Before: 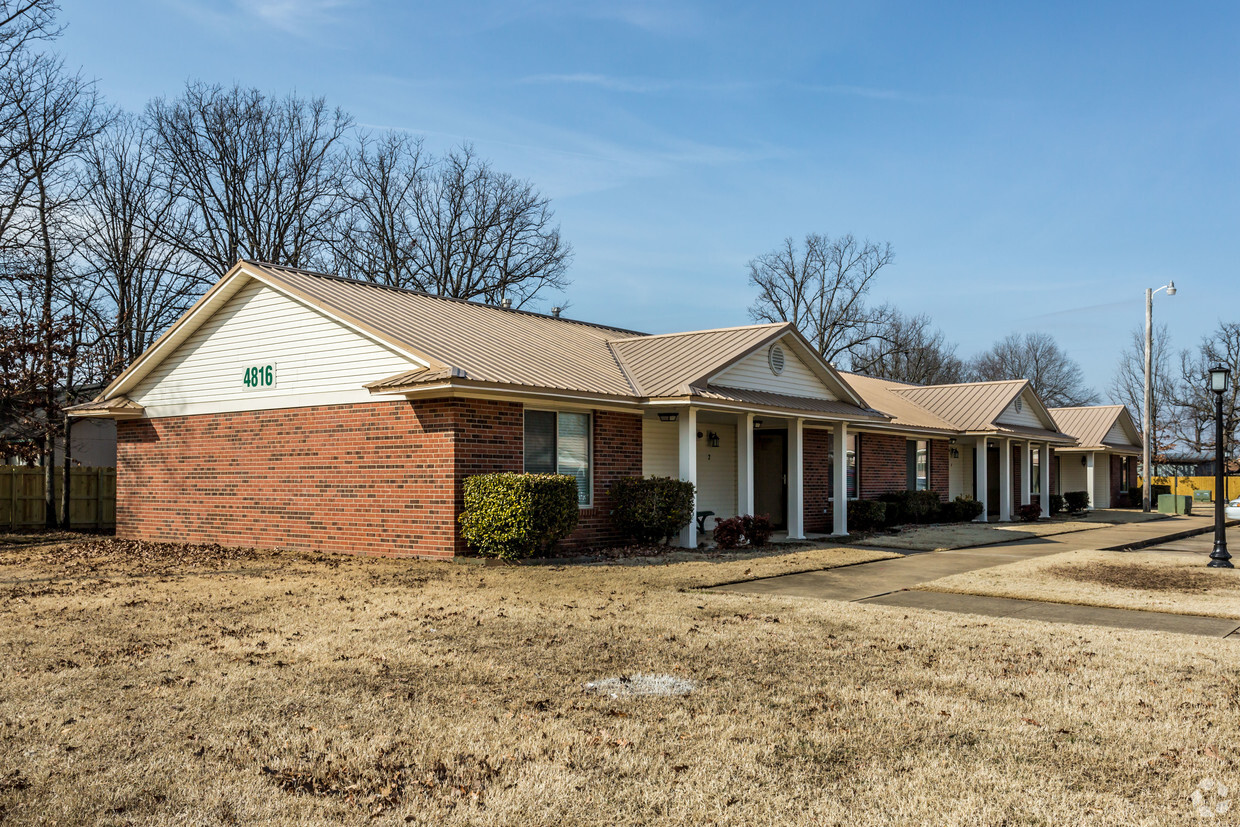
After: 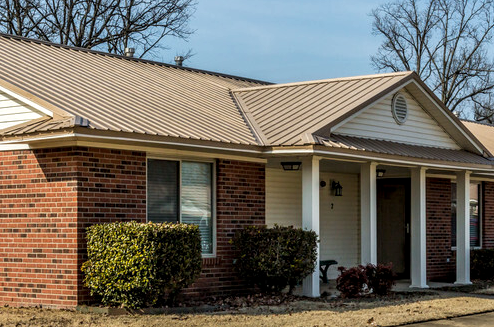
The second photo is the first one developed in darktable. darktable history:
local contrast: on, module defaults
crop: left 30.46%, top 30.468%, right 29.672%, bottom 29.987%
